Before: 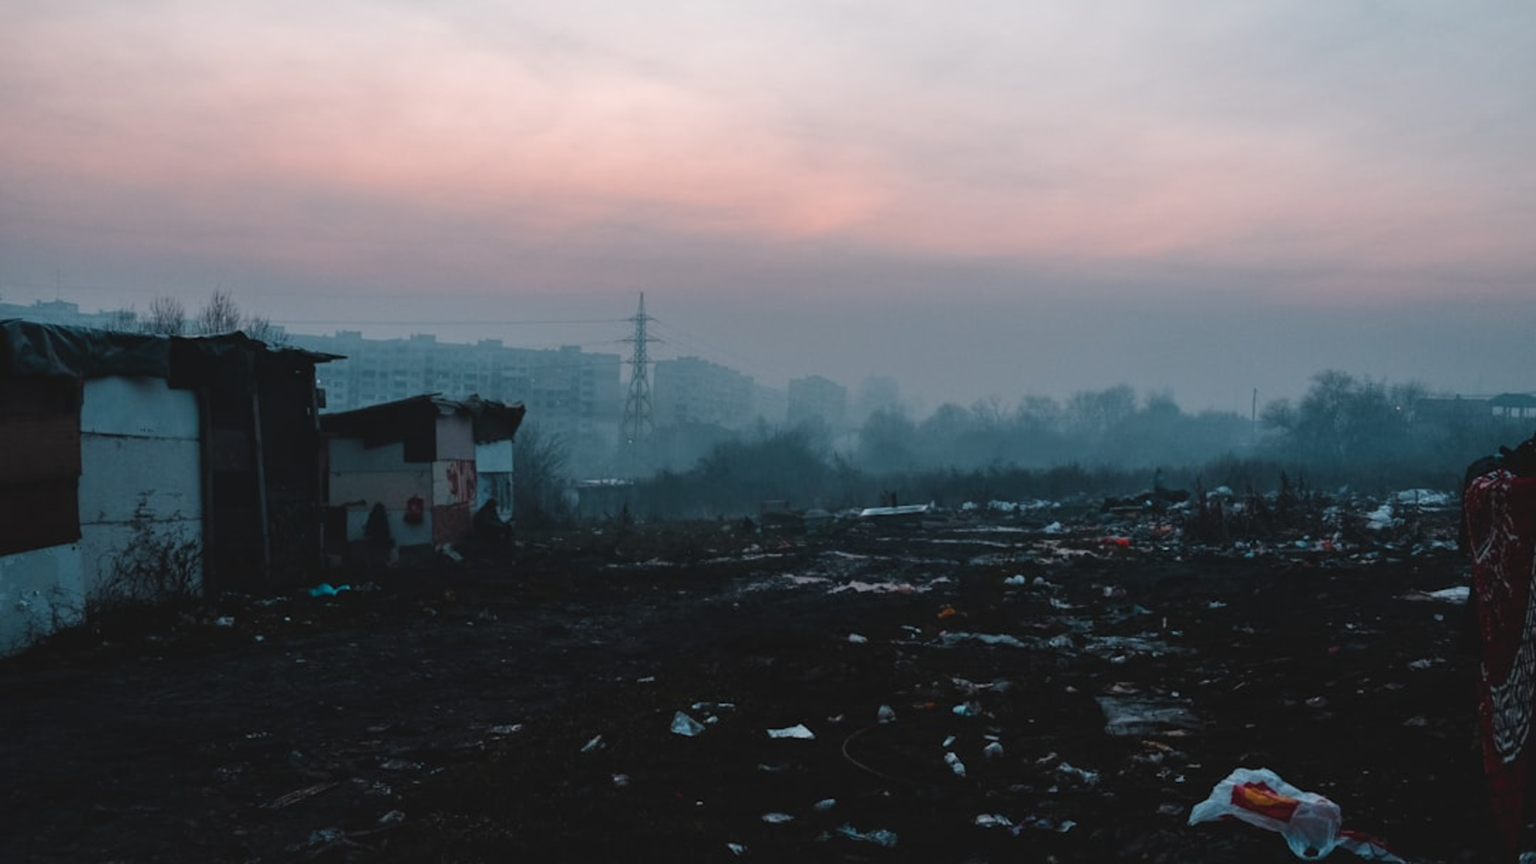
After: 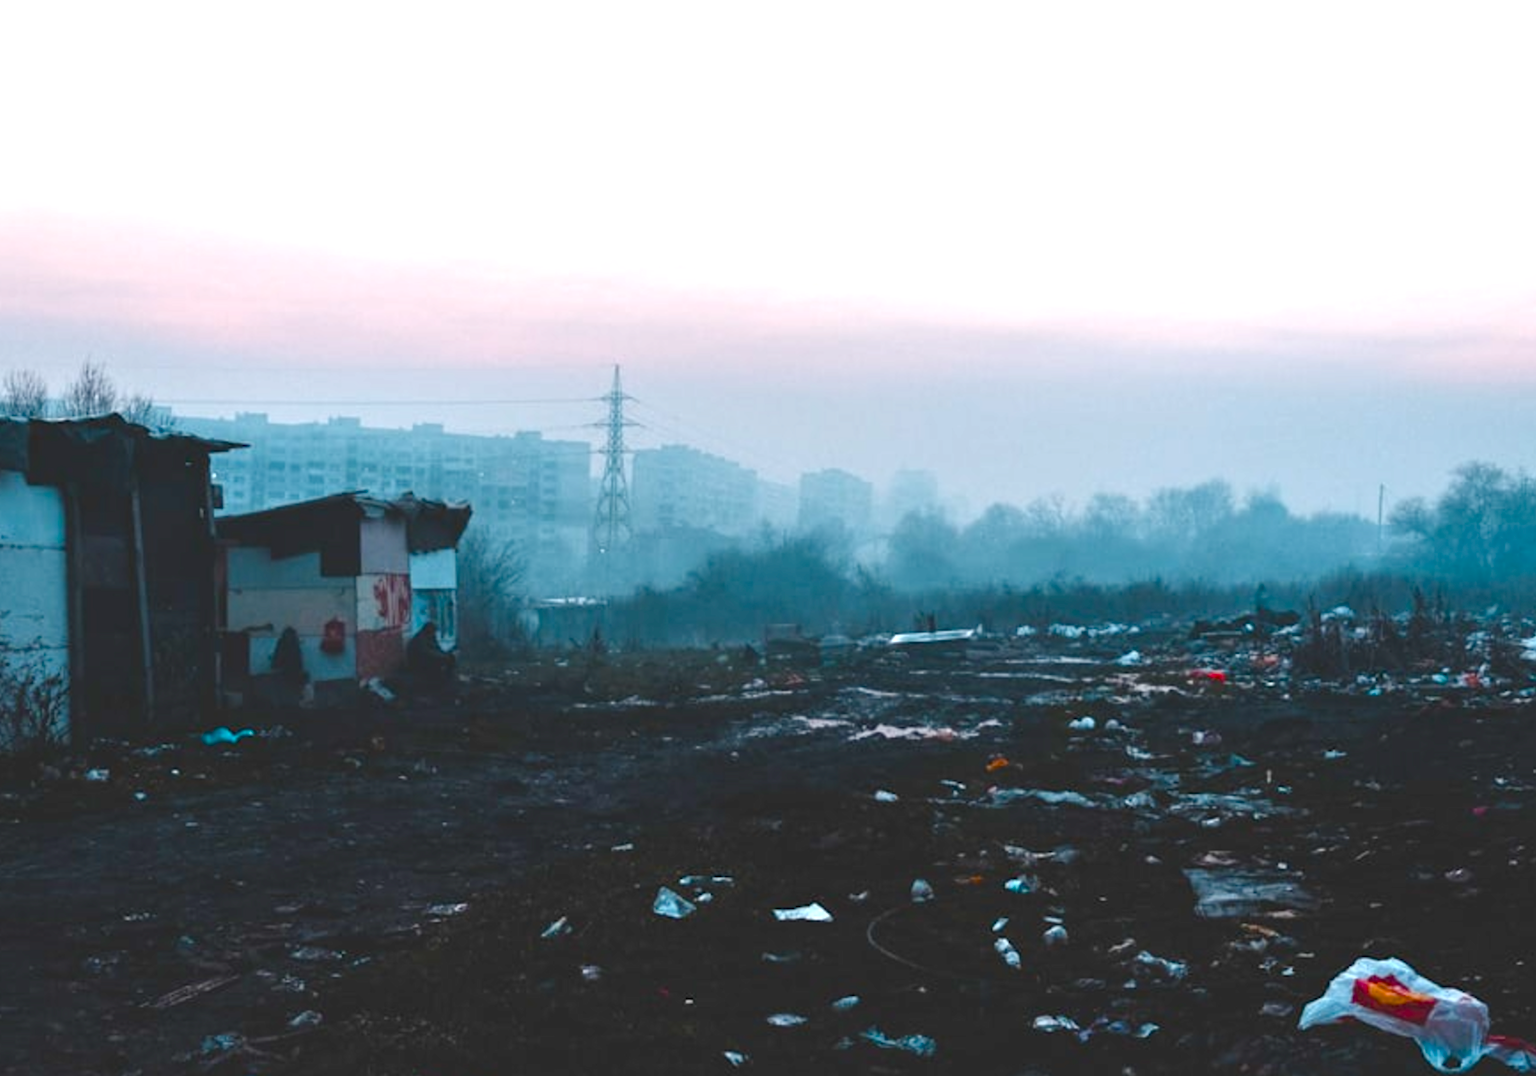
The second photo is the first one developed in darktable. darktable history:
color balance rgb: perceptual saturation grading › global saturation 35%, perceptual saturation grading › highlights -25%, perceptual saturation grading › shadows 50%
exposure: black level correction 0, exposure 1.45 EV, compensate exposure bias true, compensate highlight preservation false
crop and rotate: left 9.597%, right 10.195%
